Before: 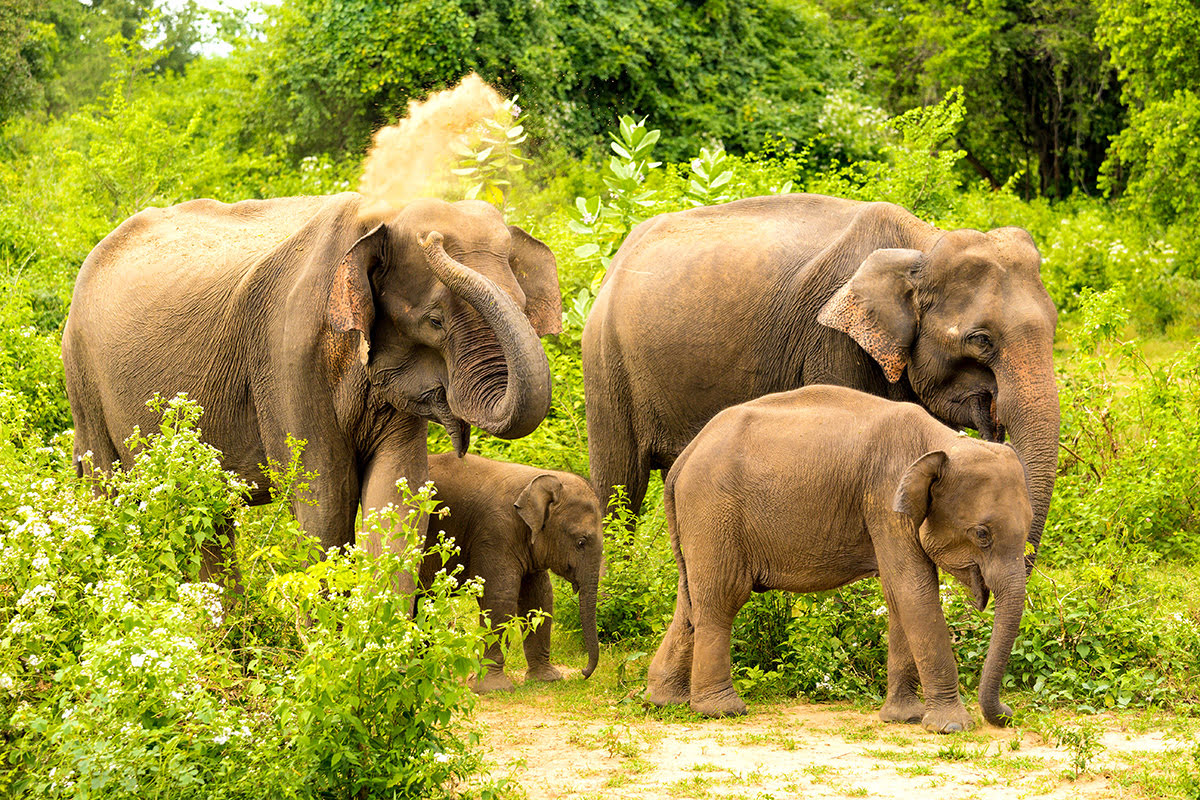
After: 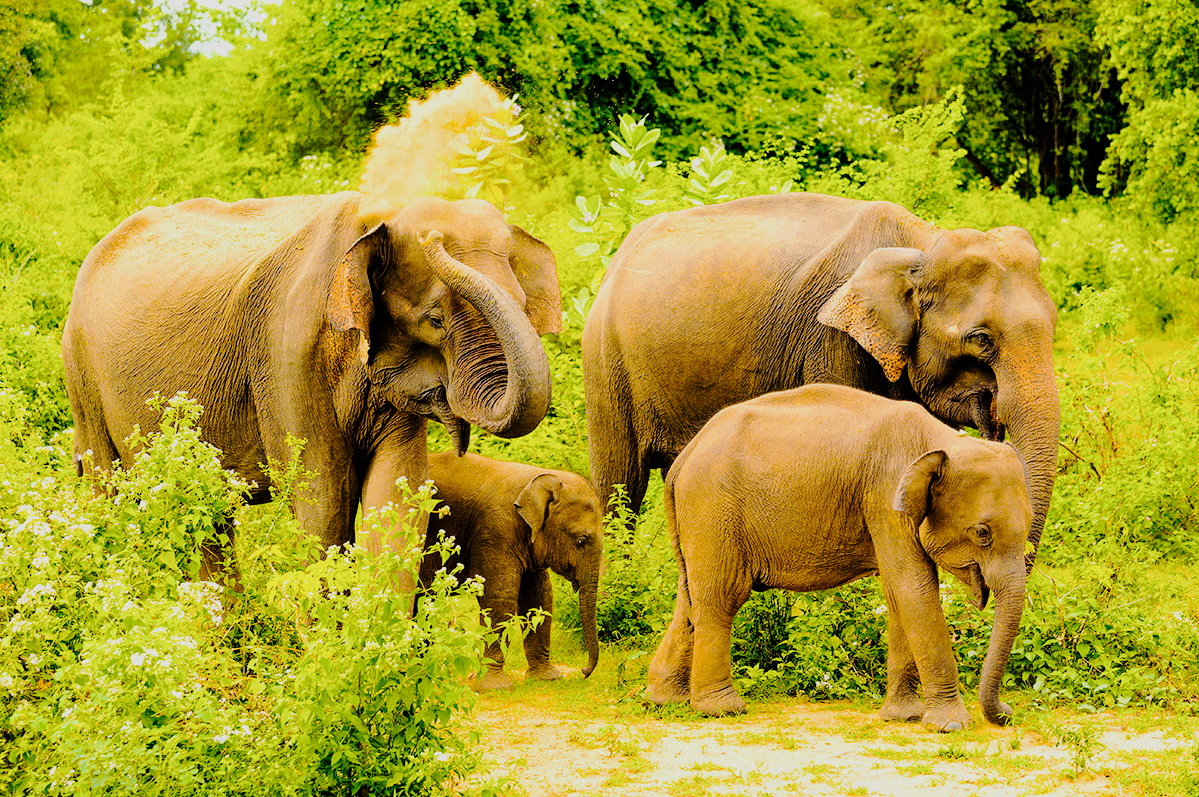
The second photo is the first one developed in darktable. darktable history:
color balance rgb: shadows lift › chroma 0.981%, shadows lift › hue 112.13°, perceptual saturation grading › global saturation 25.731%, global vibrance 20%
crop: top 0.223%, bottom 0.116%
filmic rgb: black relative exposure -7.65 EV, white relative exposure 4.56 EV, hardness 3.61, contrast 0.995, color science v6 (2022), iterations of high-quality reconstruction 0
tone curve: curves: ch0 [(0, 0) (0.003, 0.002) (0.011, 0.008) (0.025, 0.016) (0.044, 0.026) (0.069, 0.04) (0.1, 0.061) (0.136, 0.104) (0.177, 0.15) (0.224, 0.22) (0.277, 0.307) (0.335, 0.399) (0.399, 0.492) (0.468, 0.575) (0.543, 0.638) (0.623, 0.701) (0.709, 0.778) (0.801, 0.85) (0.898, 0.934) (1, 1)], preserve colors none
